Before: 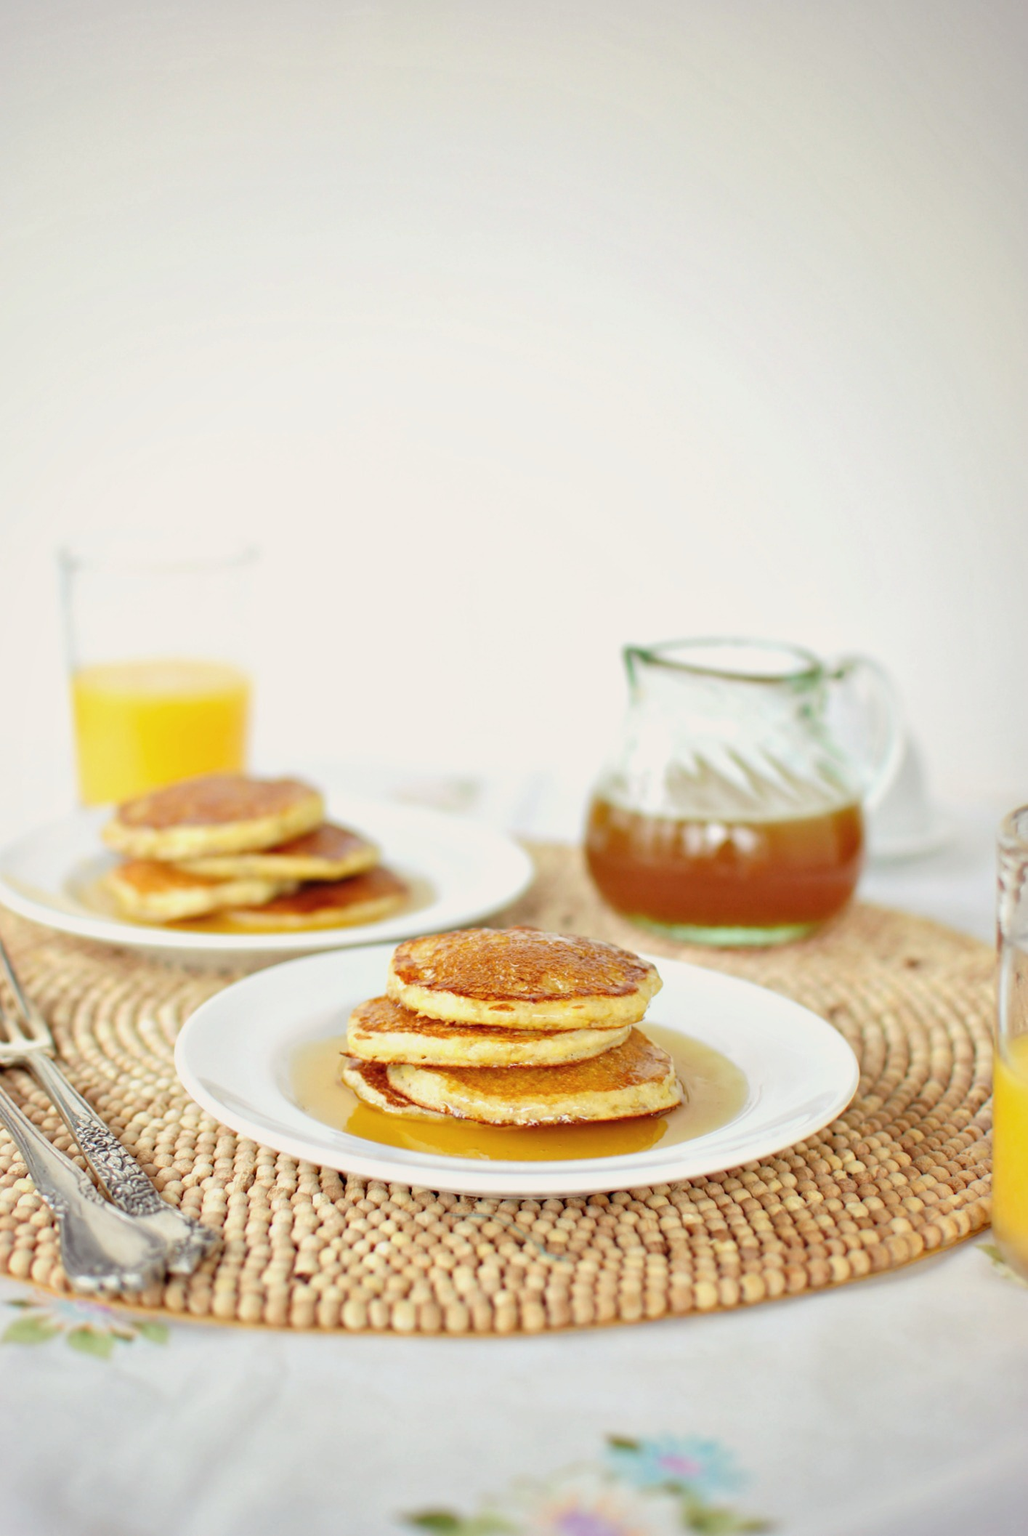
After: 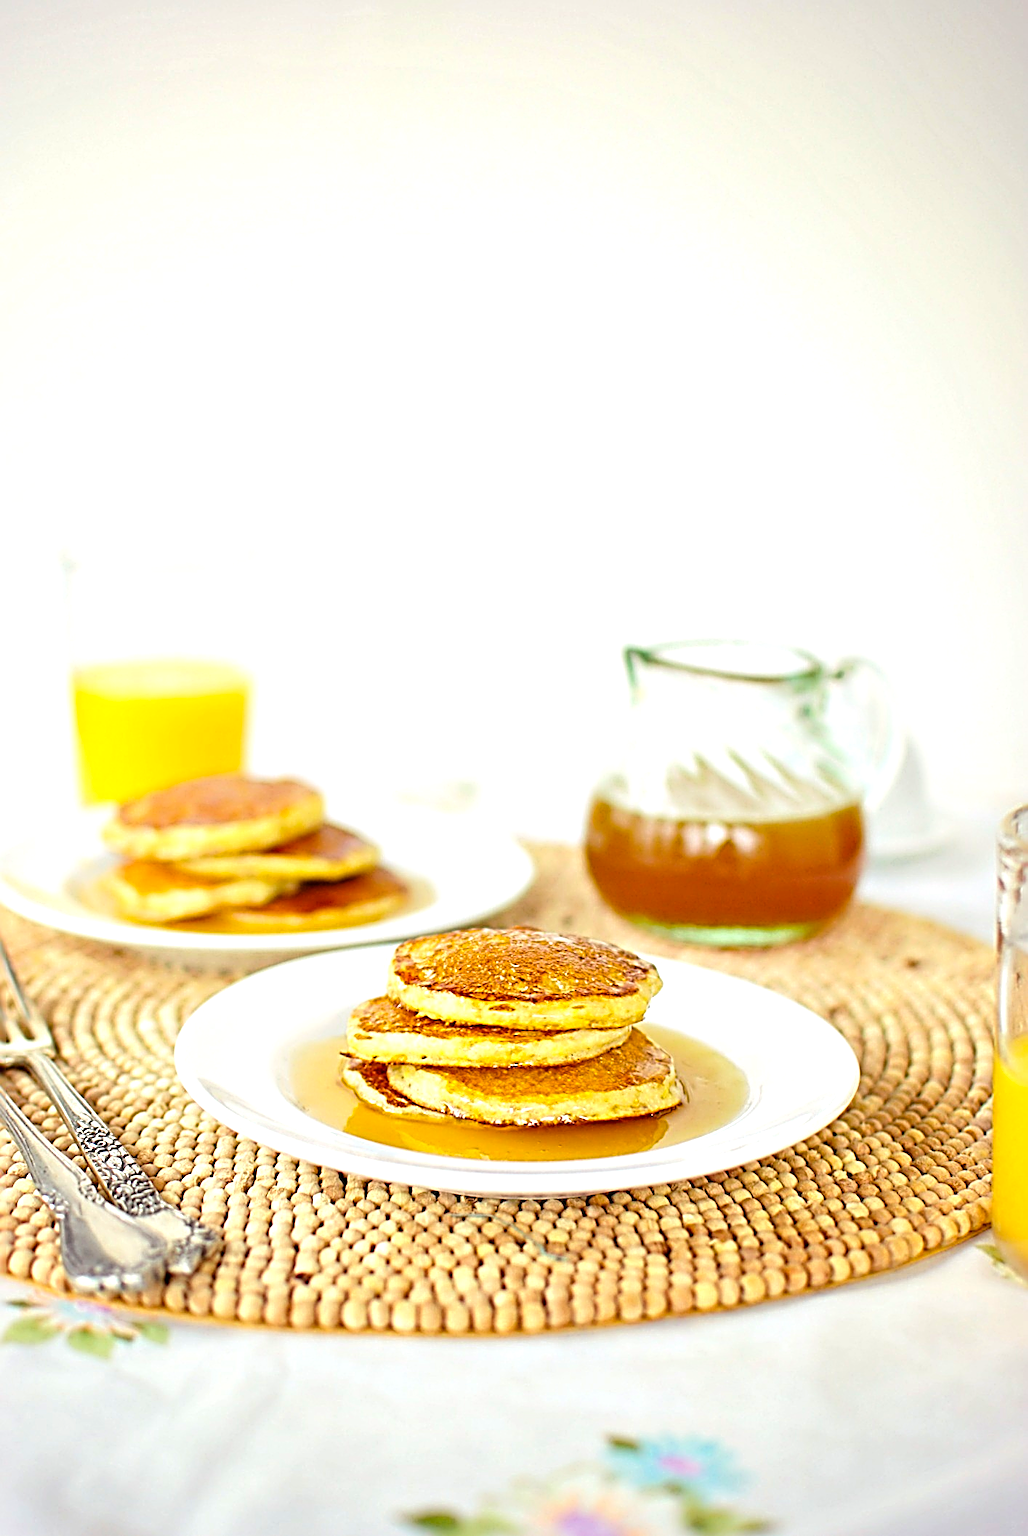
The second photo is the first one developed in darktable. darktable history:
color balance rgb: perceptual saturation grading › global saturation 20%, global vibrance 20%
sharpen: radius 3.158, amount 1.731
exposure: black level correction 0, exposure 1.125 EV, compensate exposure bias true, compensate highlight preservation false
